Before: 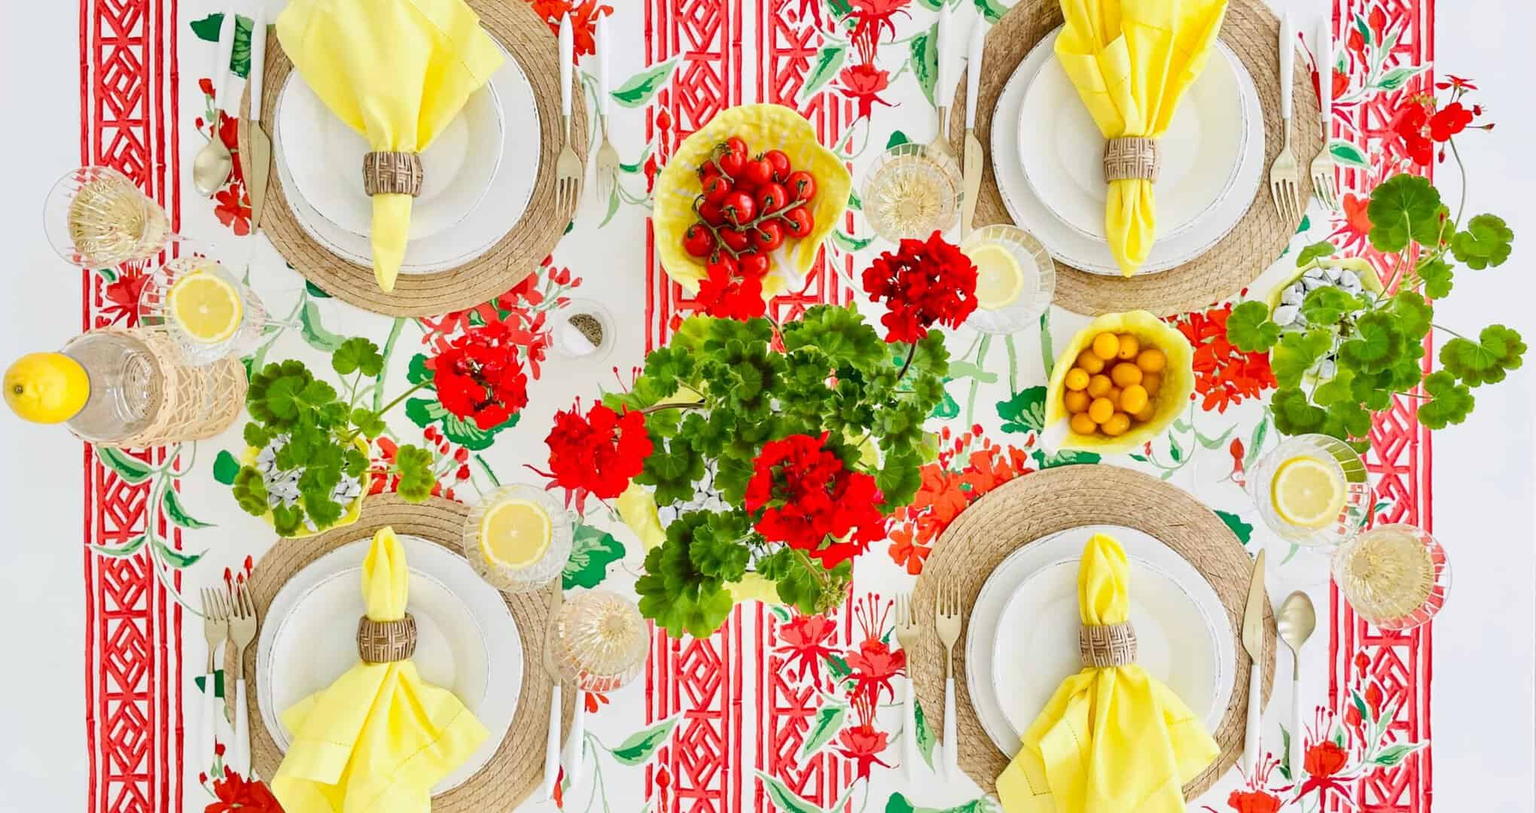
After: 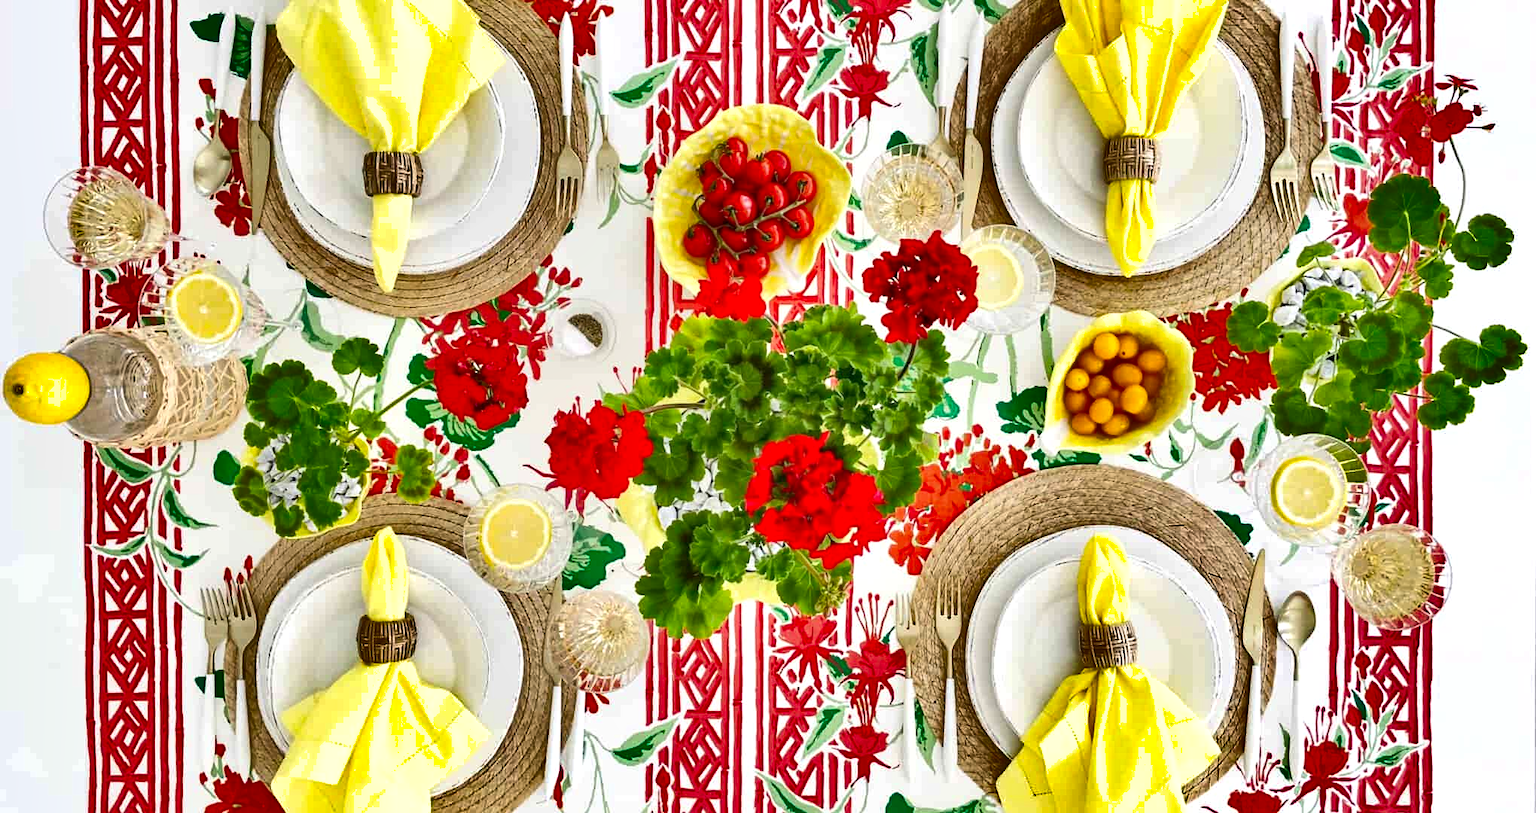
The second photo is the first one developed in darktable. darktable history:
shadows and highlights: radius 100.41, shadows 50.55, highlights -64.36, highlights color adjustment 49.82%, soften with gaussian
exposure: black level correction 0.001, exposure 0.3 EV, compensate highlight preservation false
